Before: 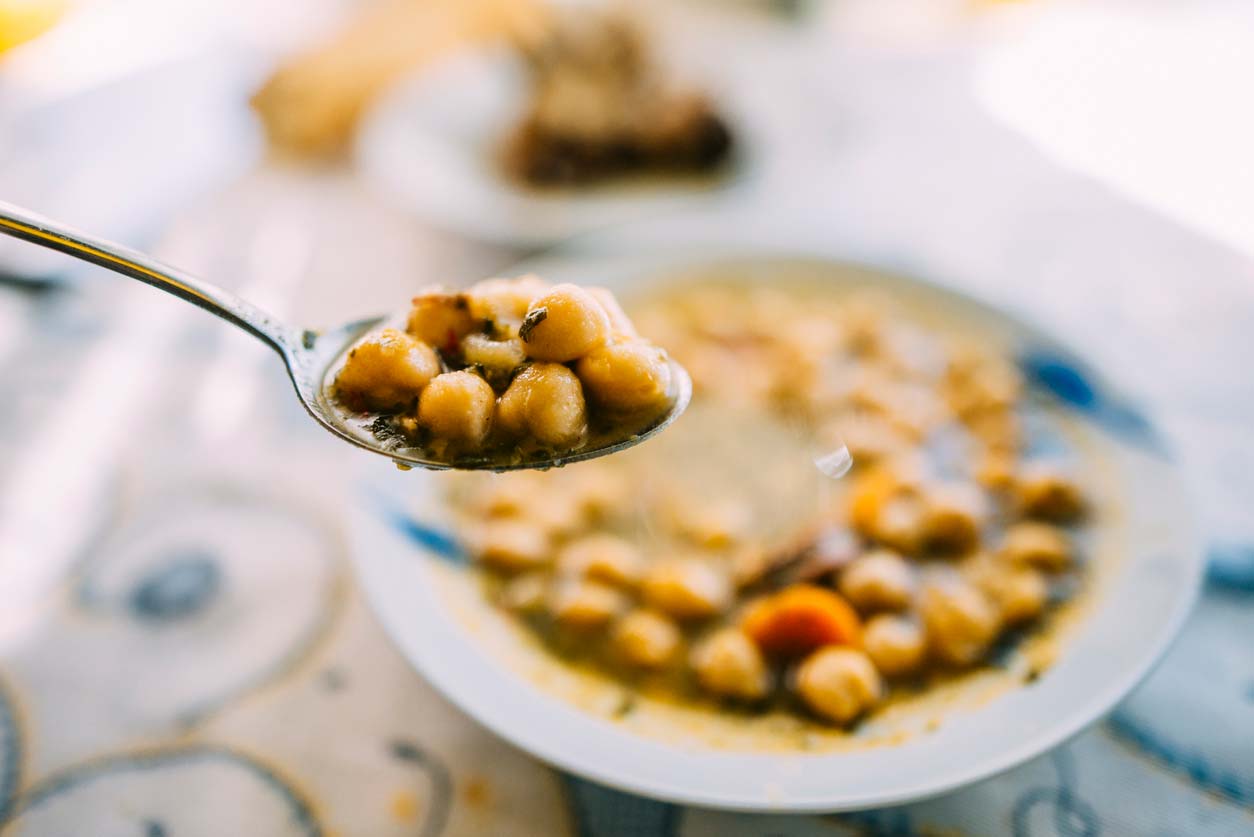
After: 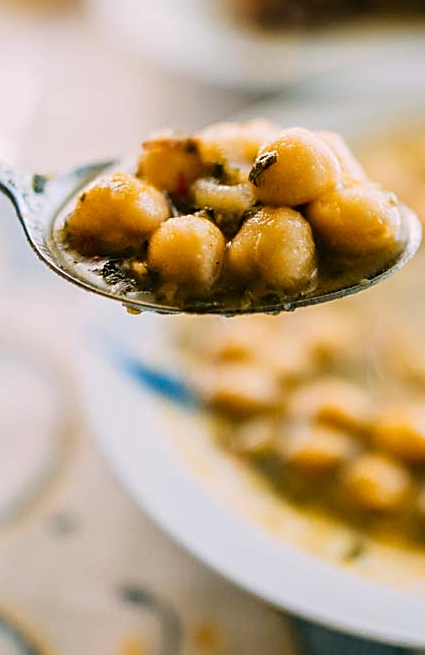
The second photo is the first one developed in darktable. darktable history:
crop and rotate: left 21.562%, top 18.711%, right 44.503%, bottom 2.974%
sharpen: on, module defaults
